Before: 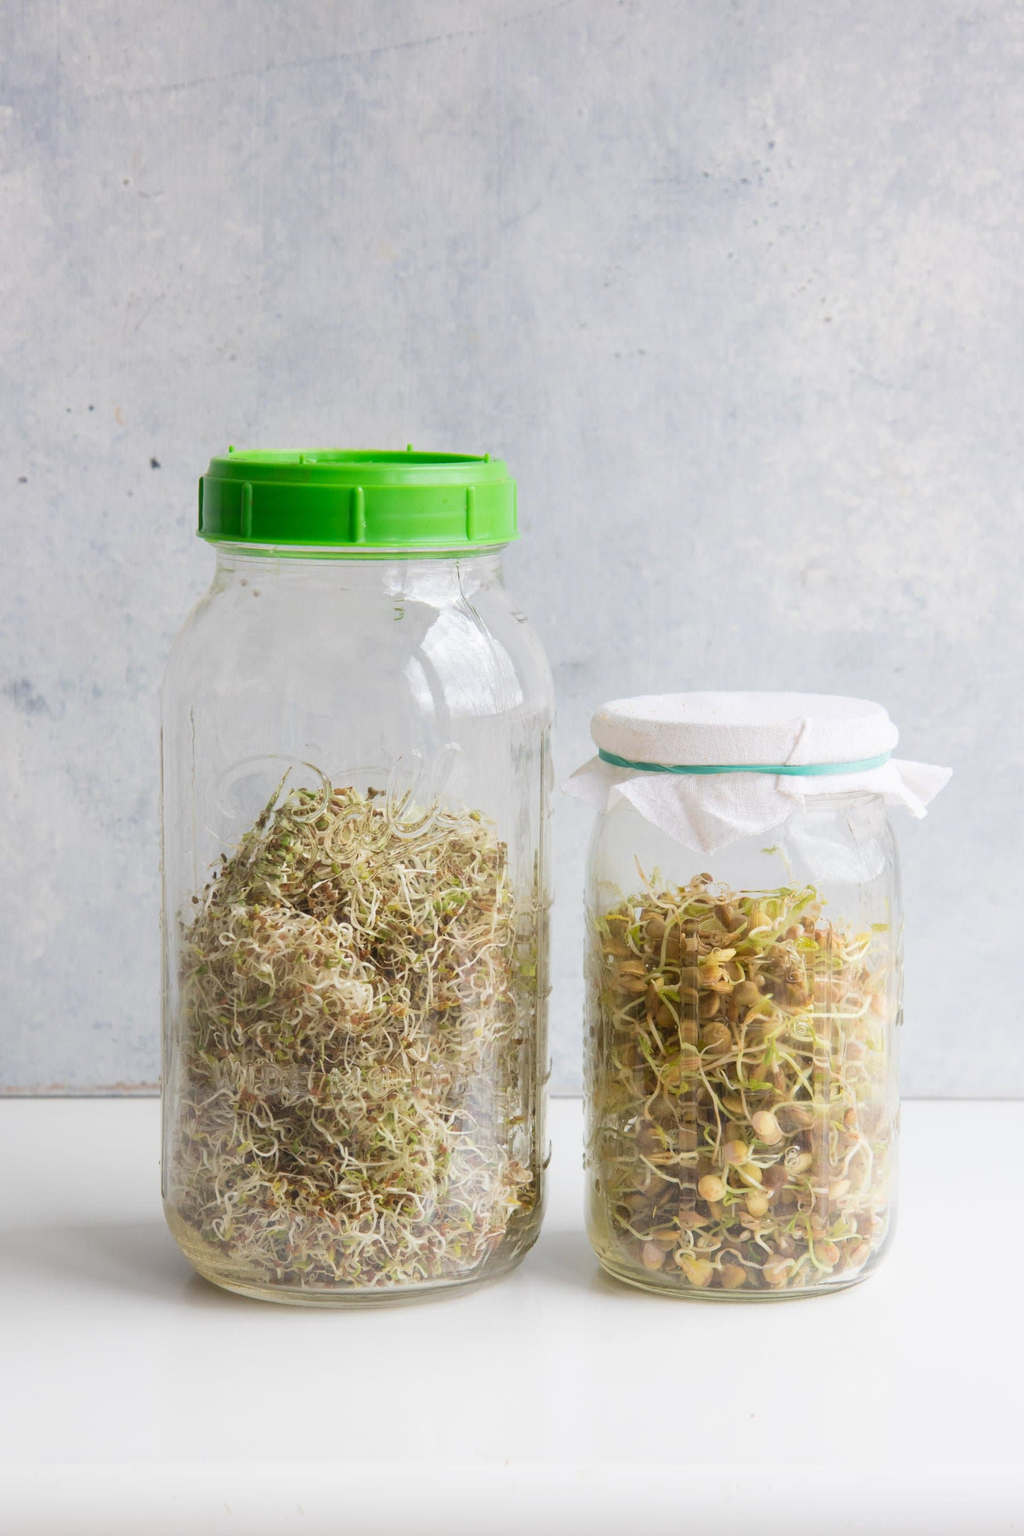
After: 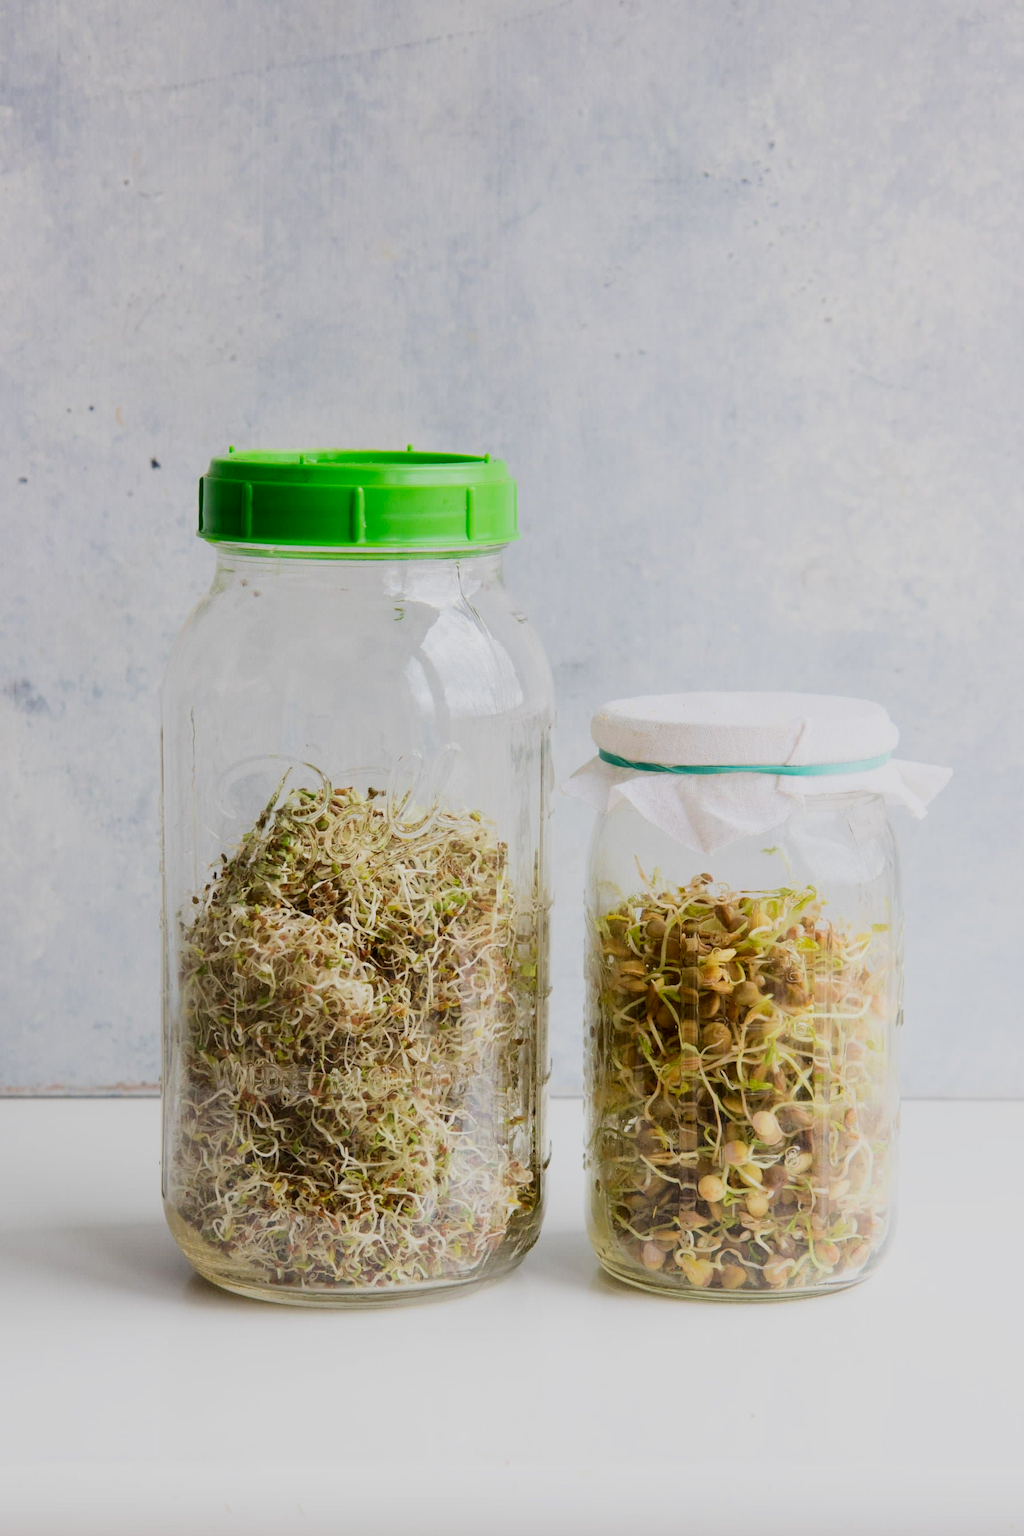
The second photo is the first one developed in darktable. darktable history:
contrast brightness saturation: contrast 0.19, brightness -0.11, saturation 0.21
filmic rgb: black relative exposure -7.65 EV, white relative exposure 4.56 EV, hardness 3.61
